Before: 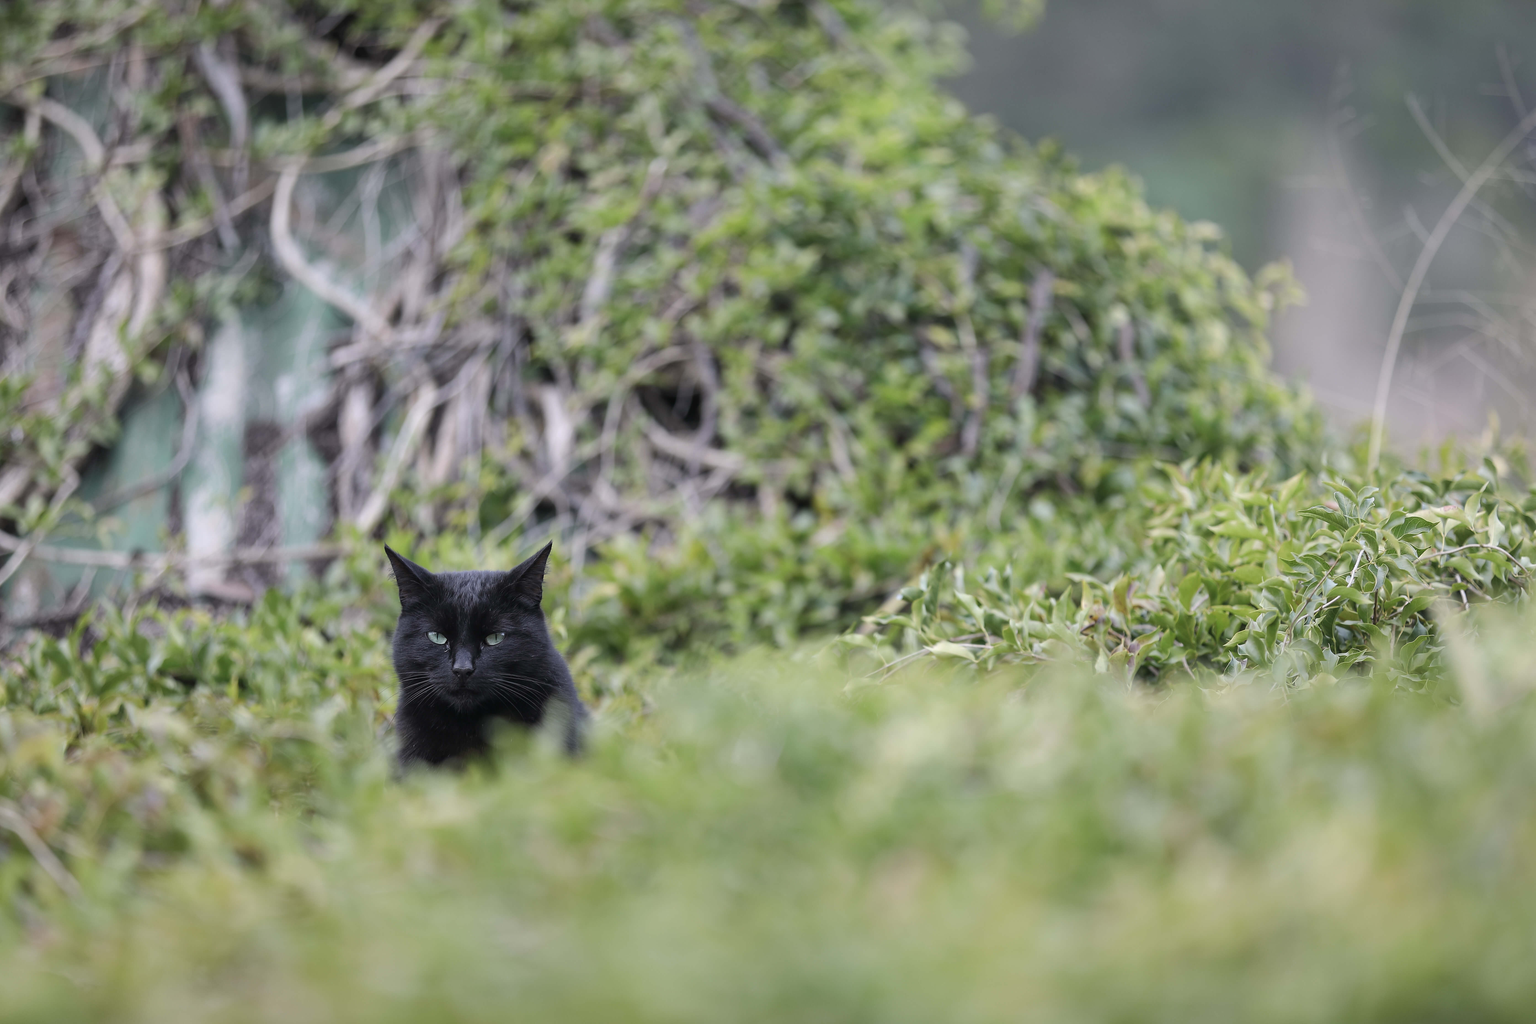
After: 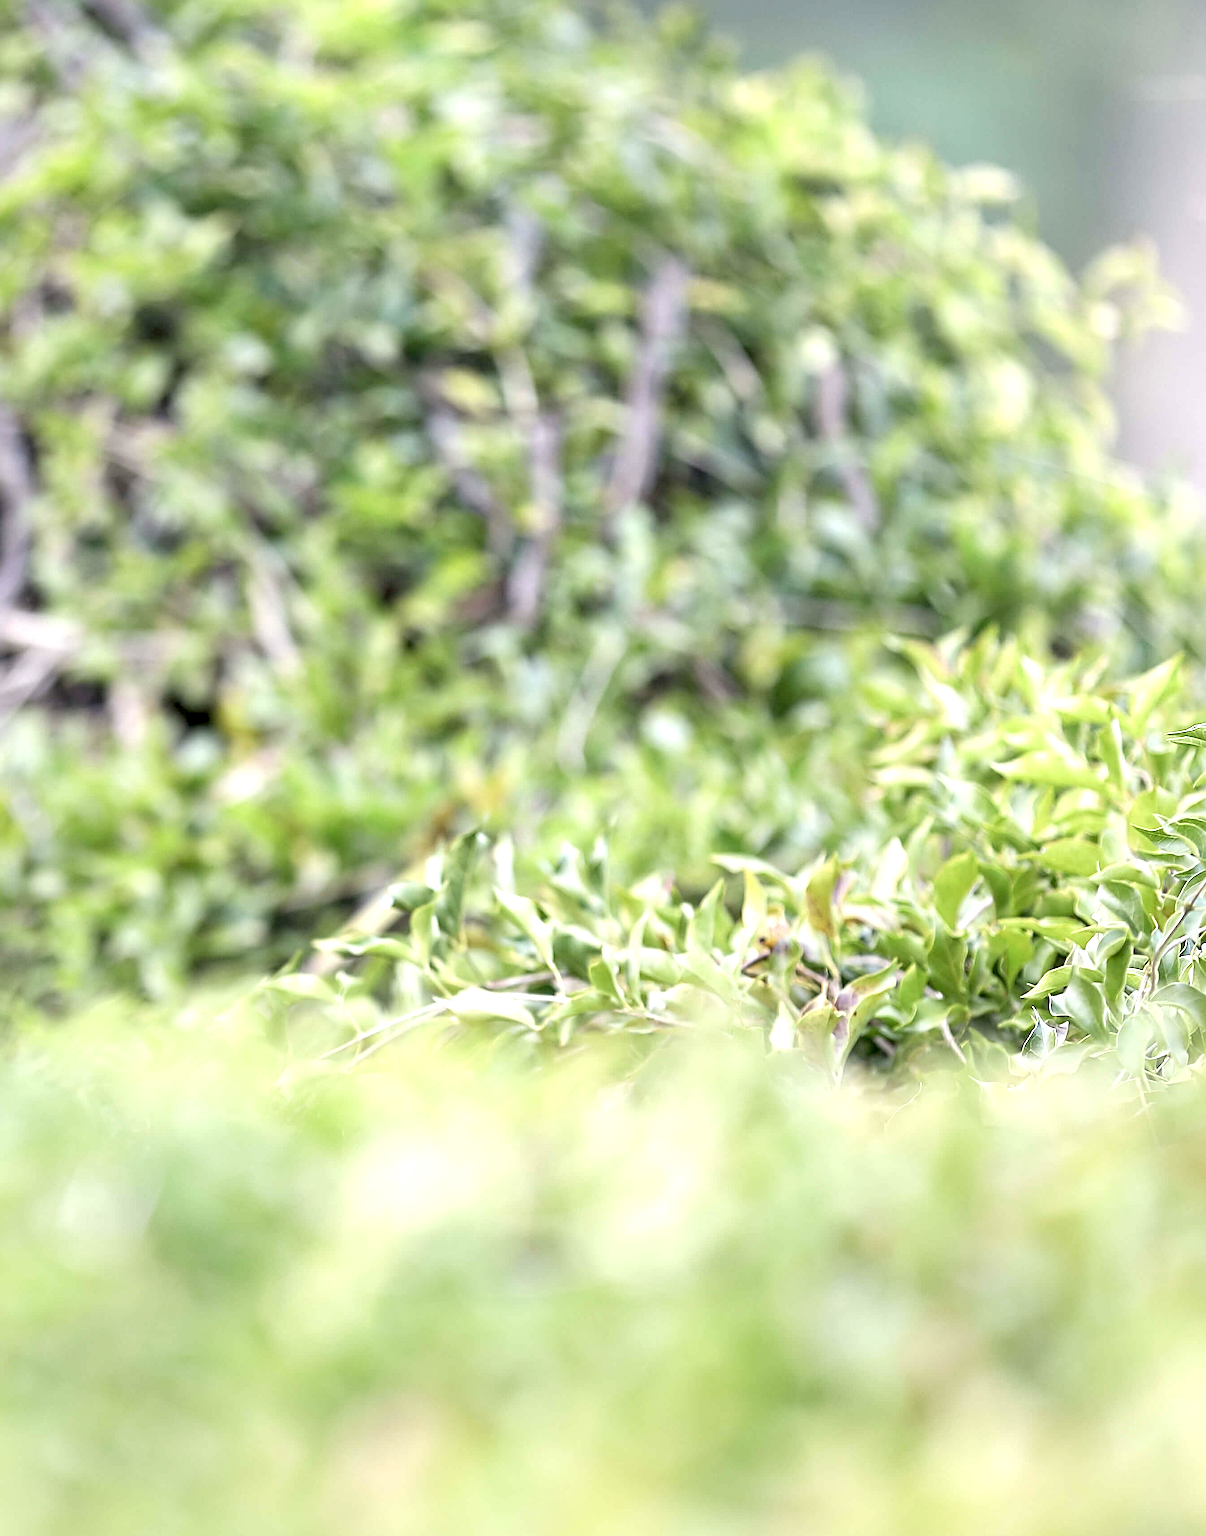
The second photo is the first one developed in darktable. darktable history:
sharpen: radius 4.883
crop: left 45.721%, top 13.393%, right 14.118%, bottom 10.01%
exposure: black level correction 0.011, exposure 1.088 EV, compensate exposure bias true, compensate highlight preservation false
